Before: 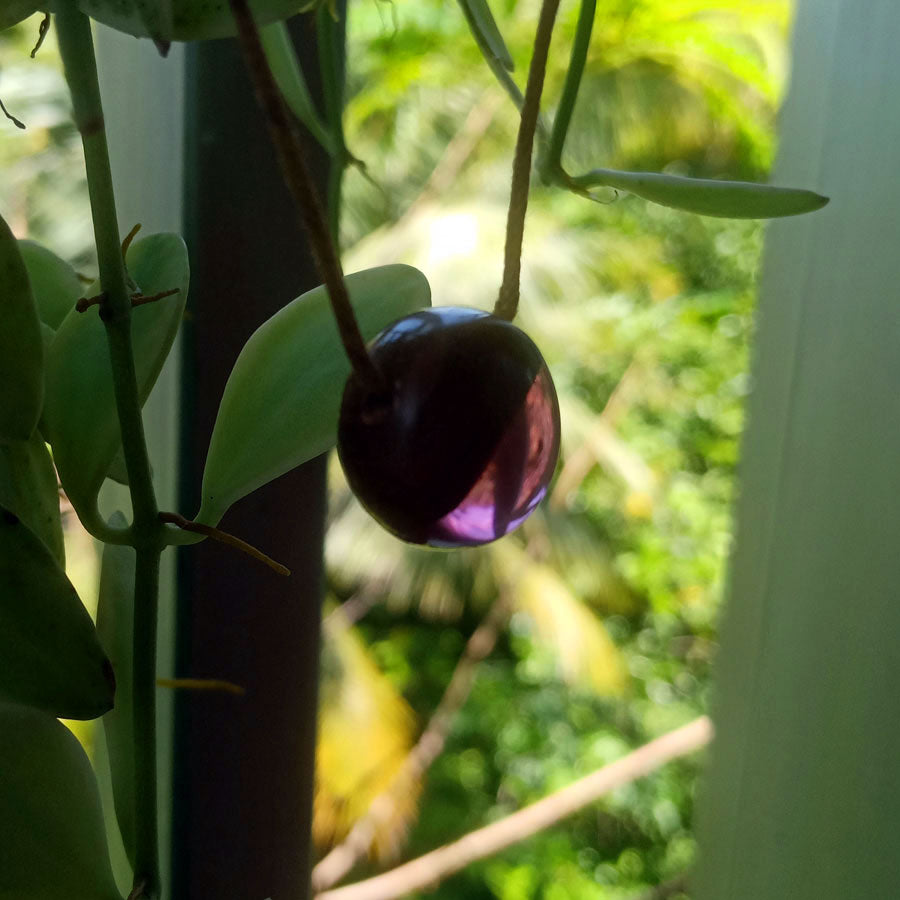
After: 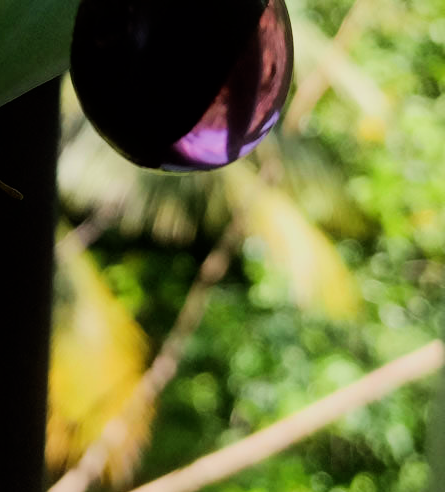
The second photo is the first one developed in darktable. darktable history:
tone equalizer: -8 EV -0.417 EV, -7 EV -0.389 EV, -6 EV -0.333 EV, -5 EV -0.222 EV, -3 EV 0.222 EV, -2 EV 0.333 EV, -1 EV 0.389 EV, +0 EV 0.417 EV, edges refinement/feathering 500, mask exposure compensation -1.57 EV, preserve details no
filmic rgb: black relative exposure -7.65 EV, white relative exposure 4.56 EV, hardness 3.61, contrast 1.05
crop: left 29.672%, top 41.786%, right 20.851%, bottom 3.487%
